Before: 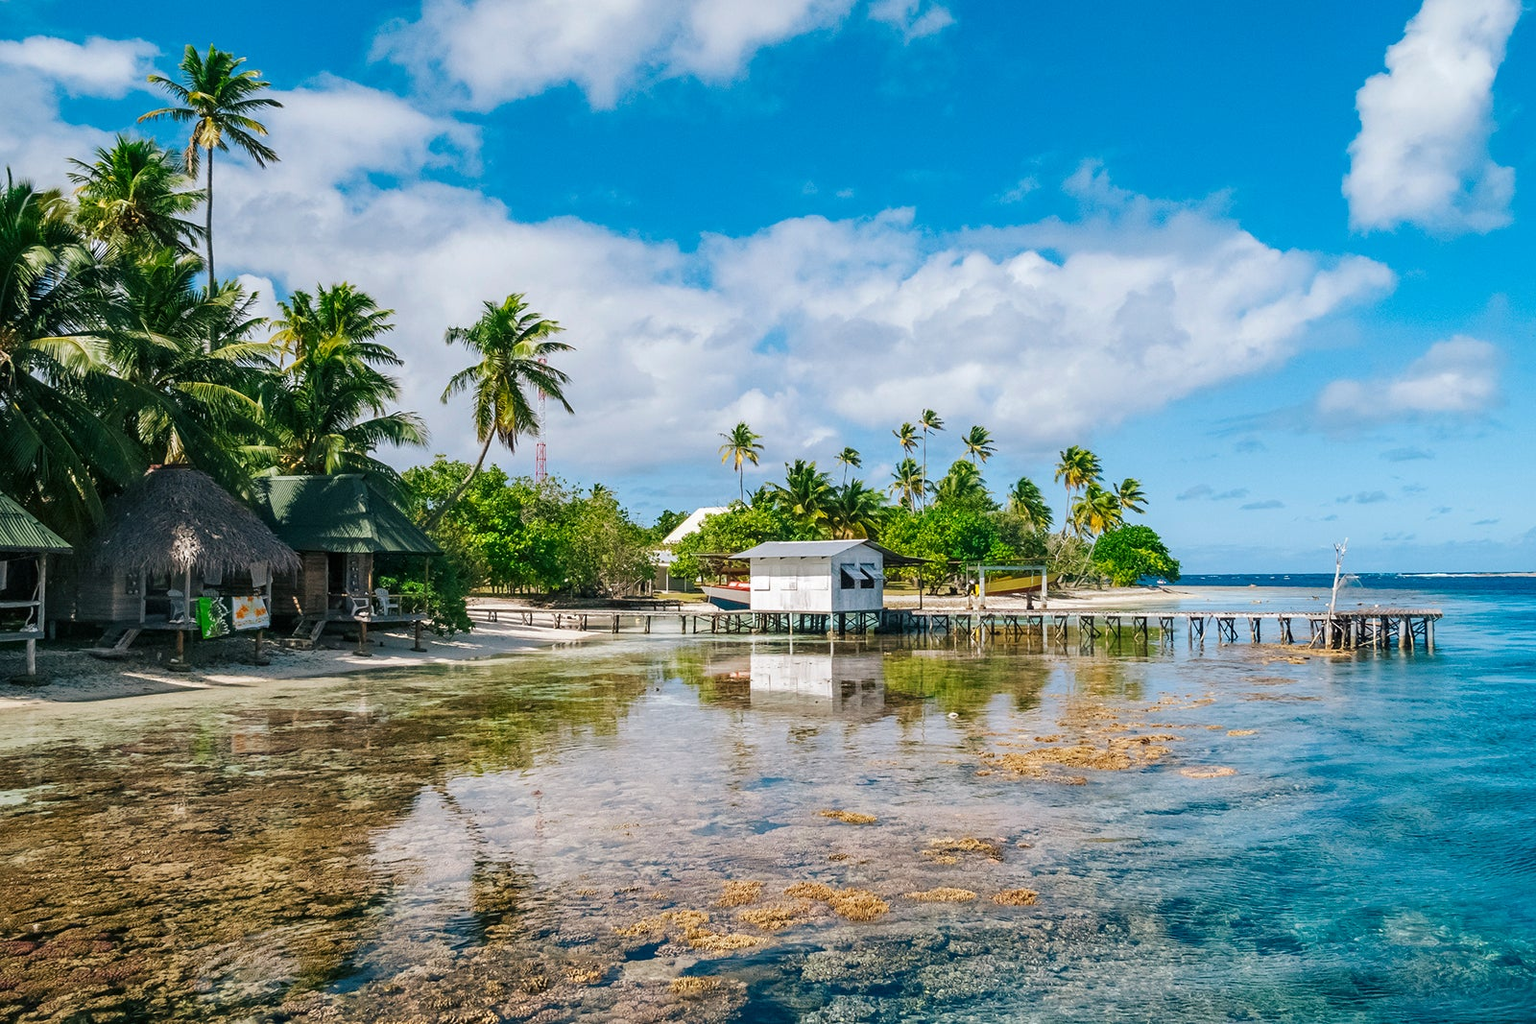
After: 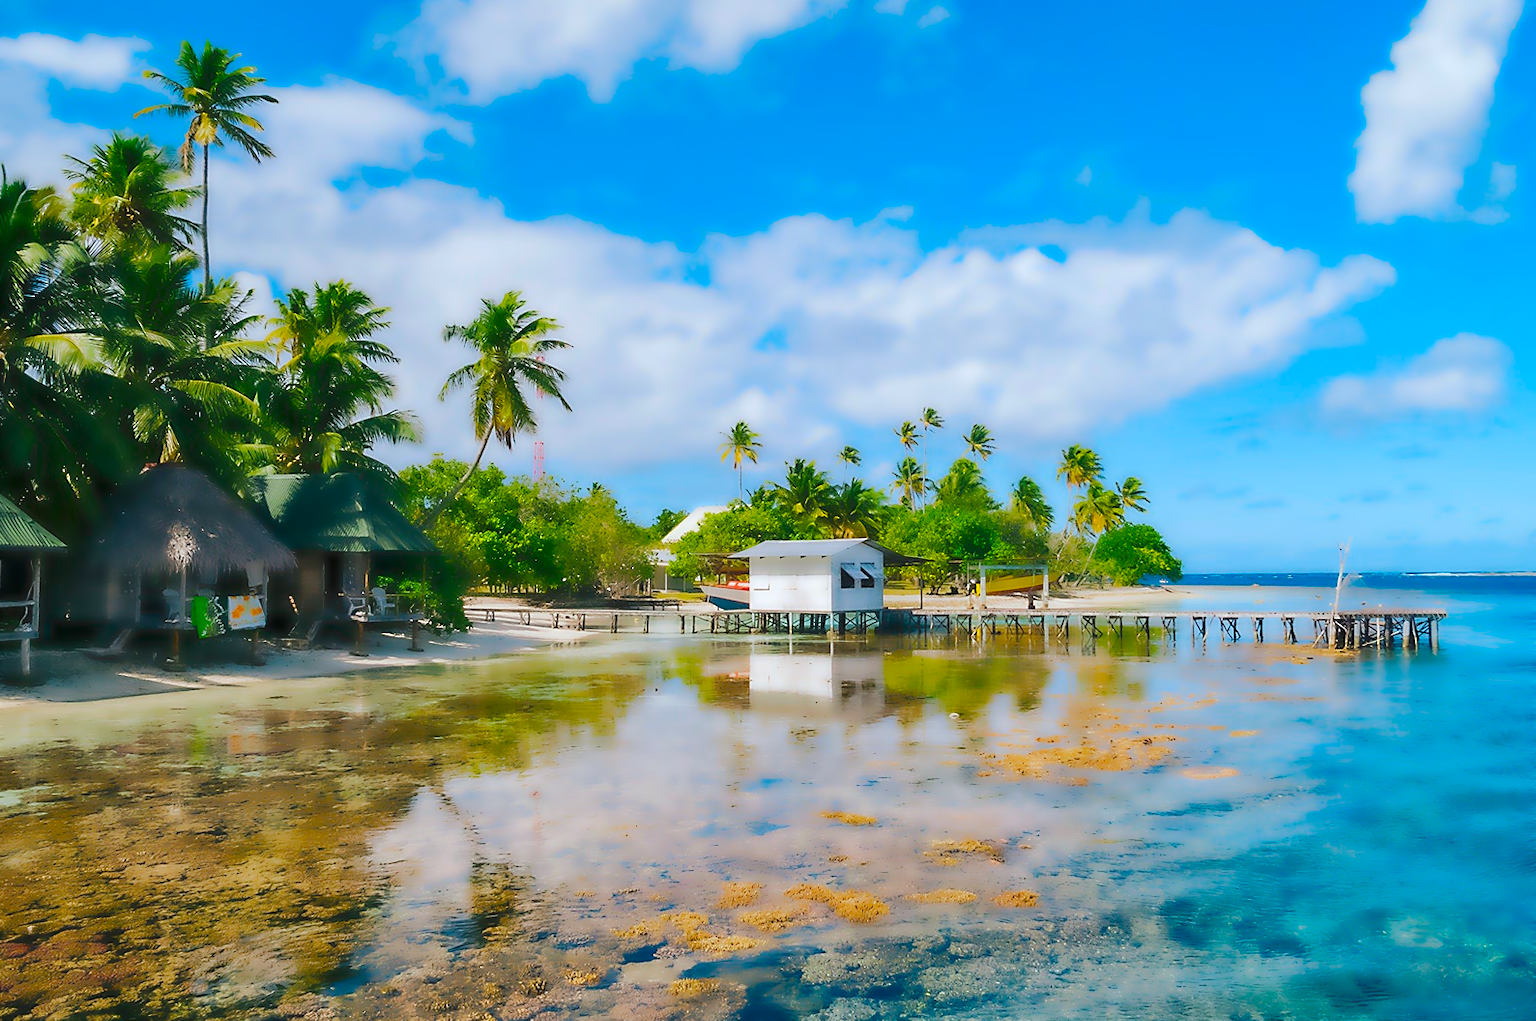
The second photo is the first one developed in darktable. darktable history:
white balance: red 0.982, blue 1.018
color balance rgb: perceptual saturation grading › global saturation 25%, perceptual brilliance grading › mid-tones 10%, perceptual brilliance grading › shadows 15%, global vibrance 20%
lowpass: radius 4, soften with bilateral filter, unbound 0
crop: left 0.434%, top 0.485%, right 0.244%, bottom 0.386%
sharpen: on, module defaults
